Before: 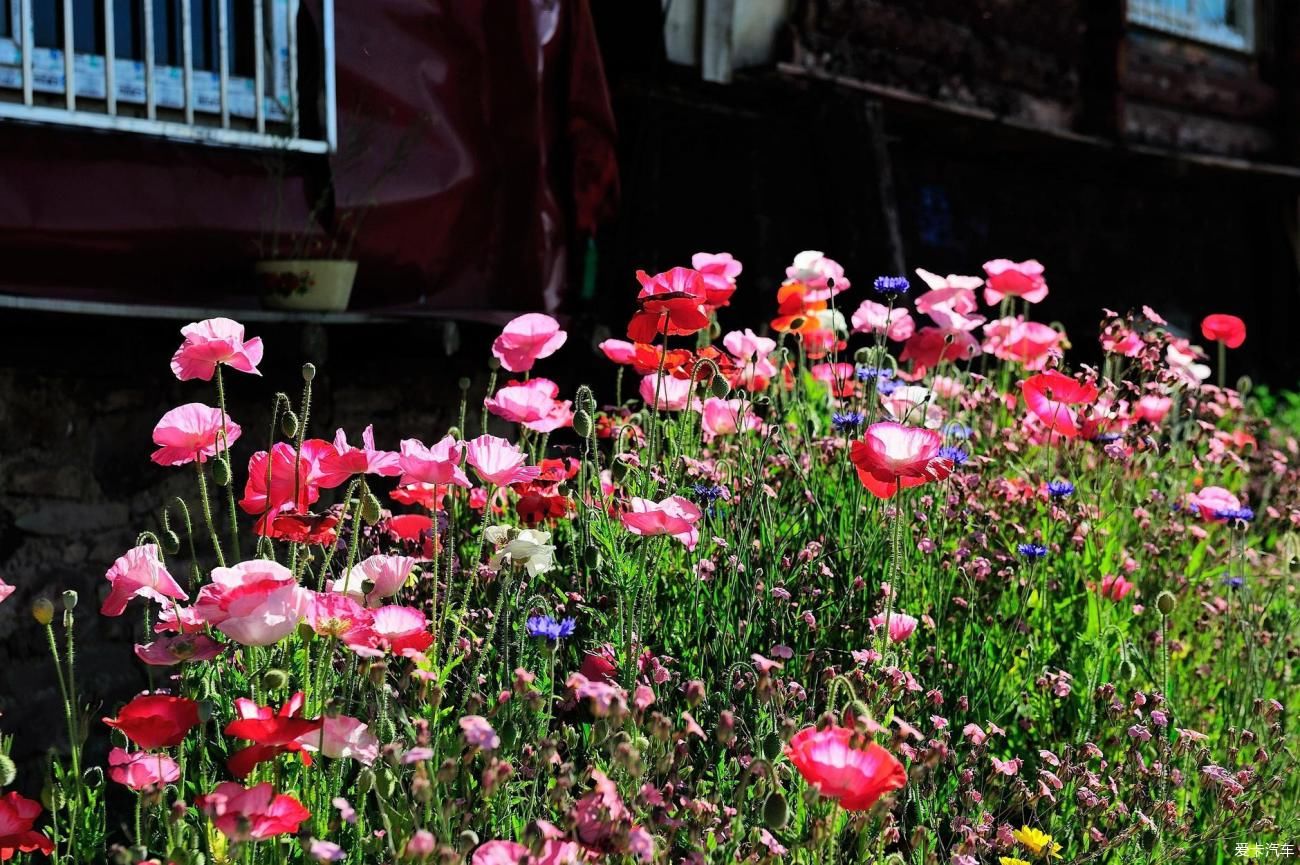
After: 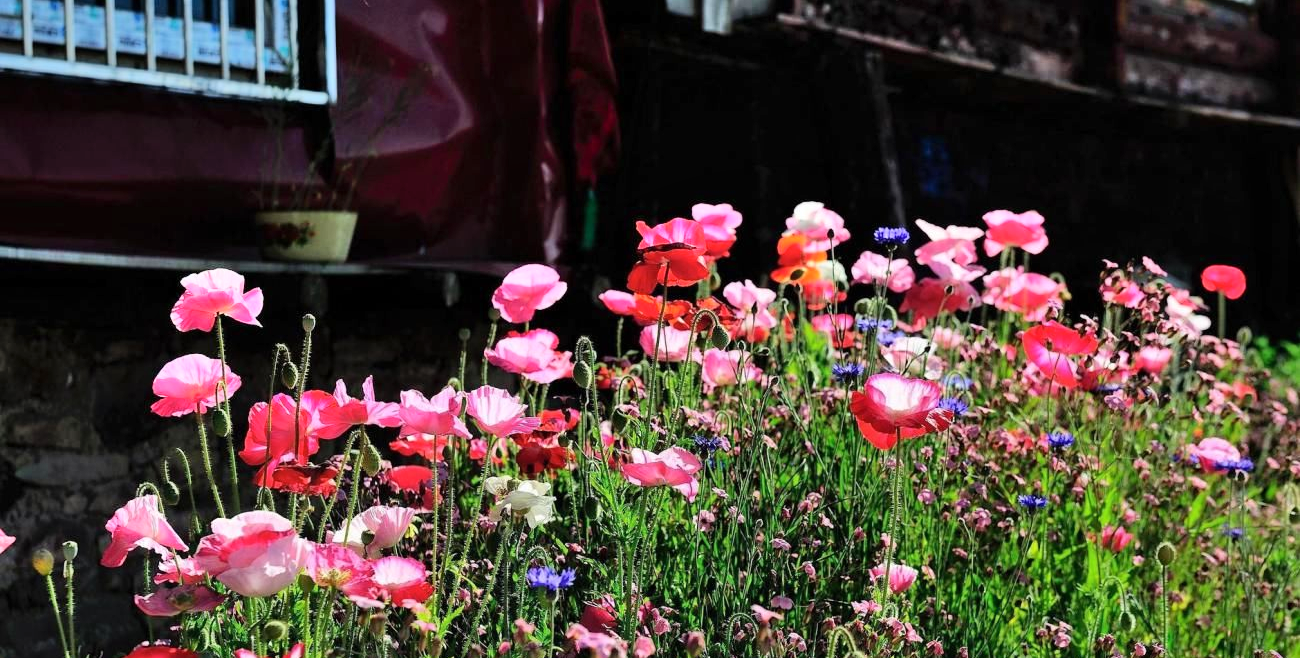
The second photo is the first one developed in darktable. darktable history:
crop: top 5.719%, bottom 18.21%
tone equalizer: on, module defaults
shadows and highlights: white point adjustment 0.148, highlights -69.44, soften with gaussian
